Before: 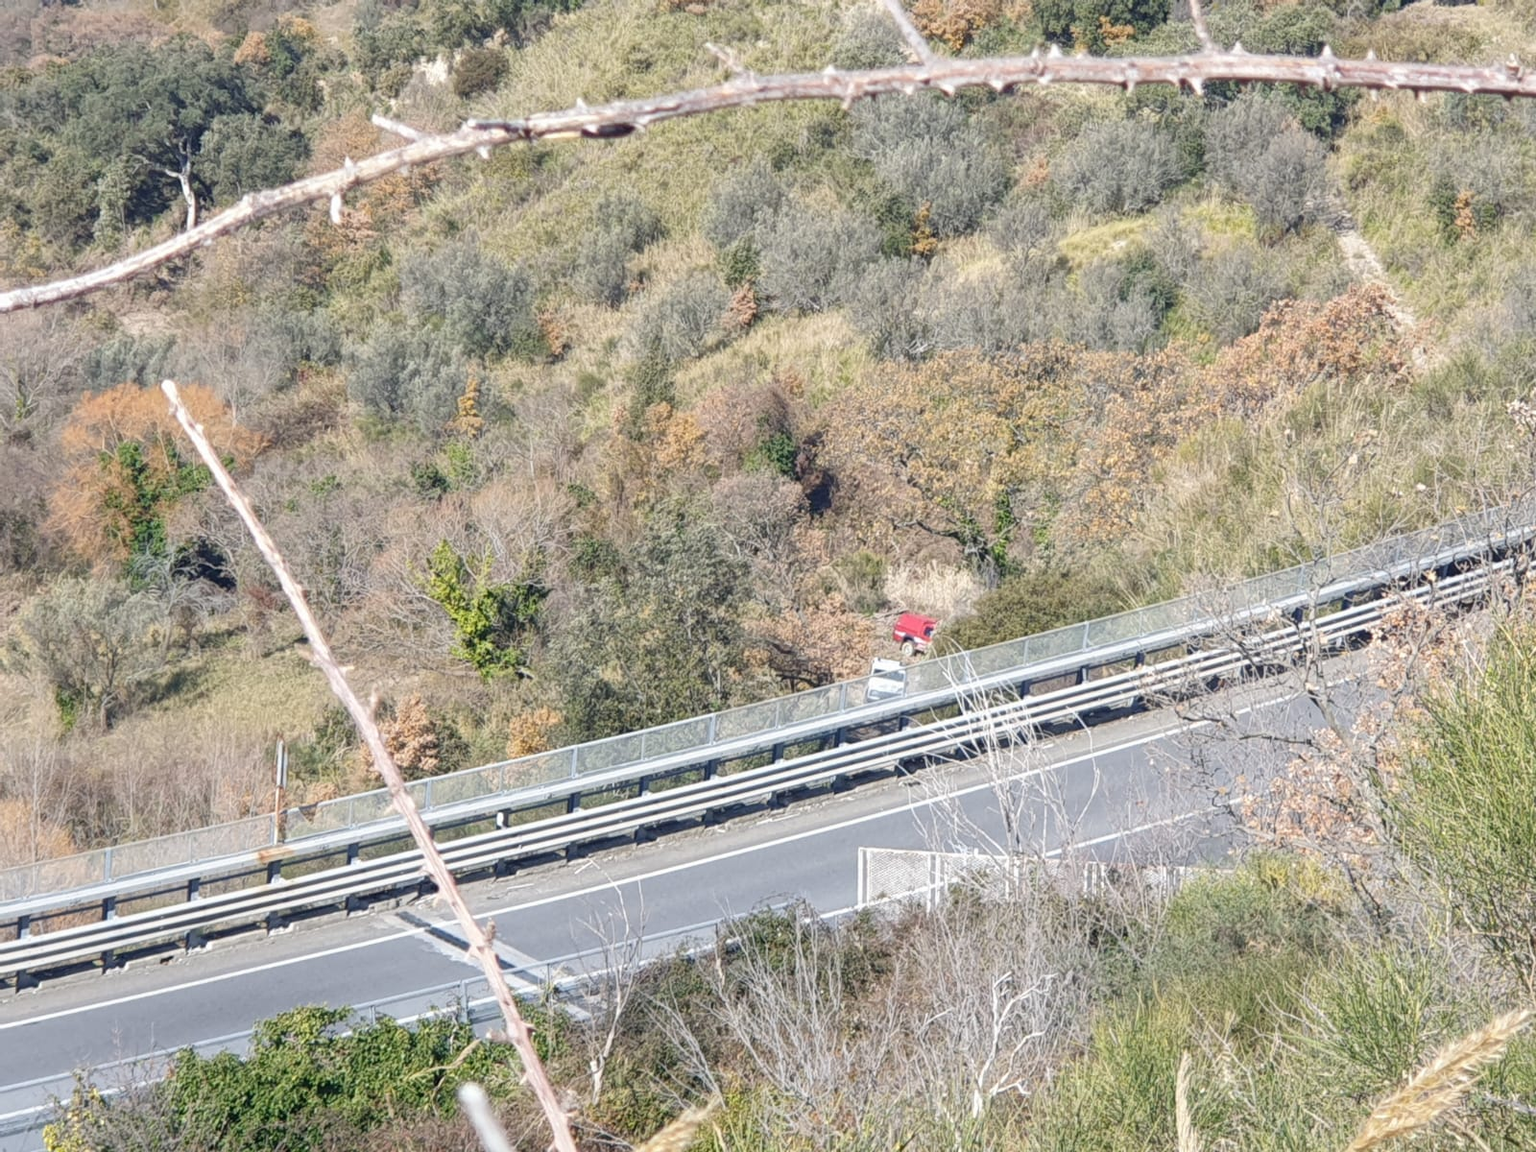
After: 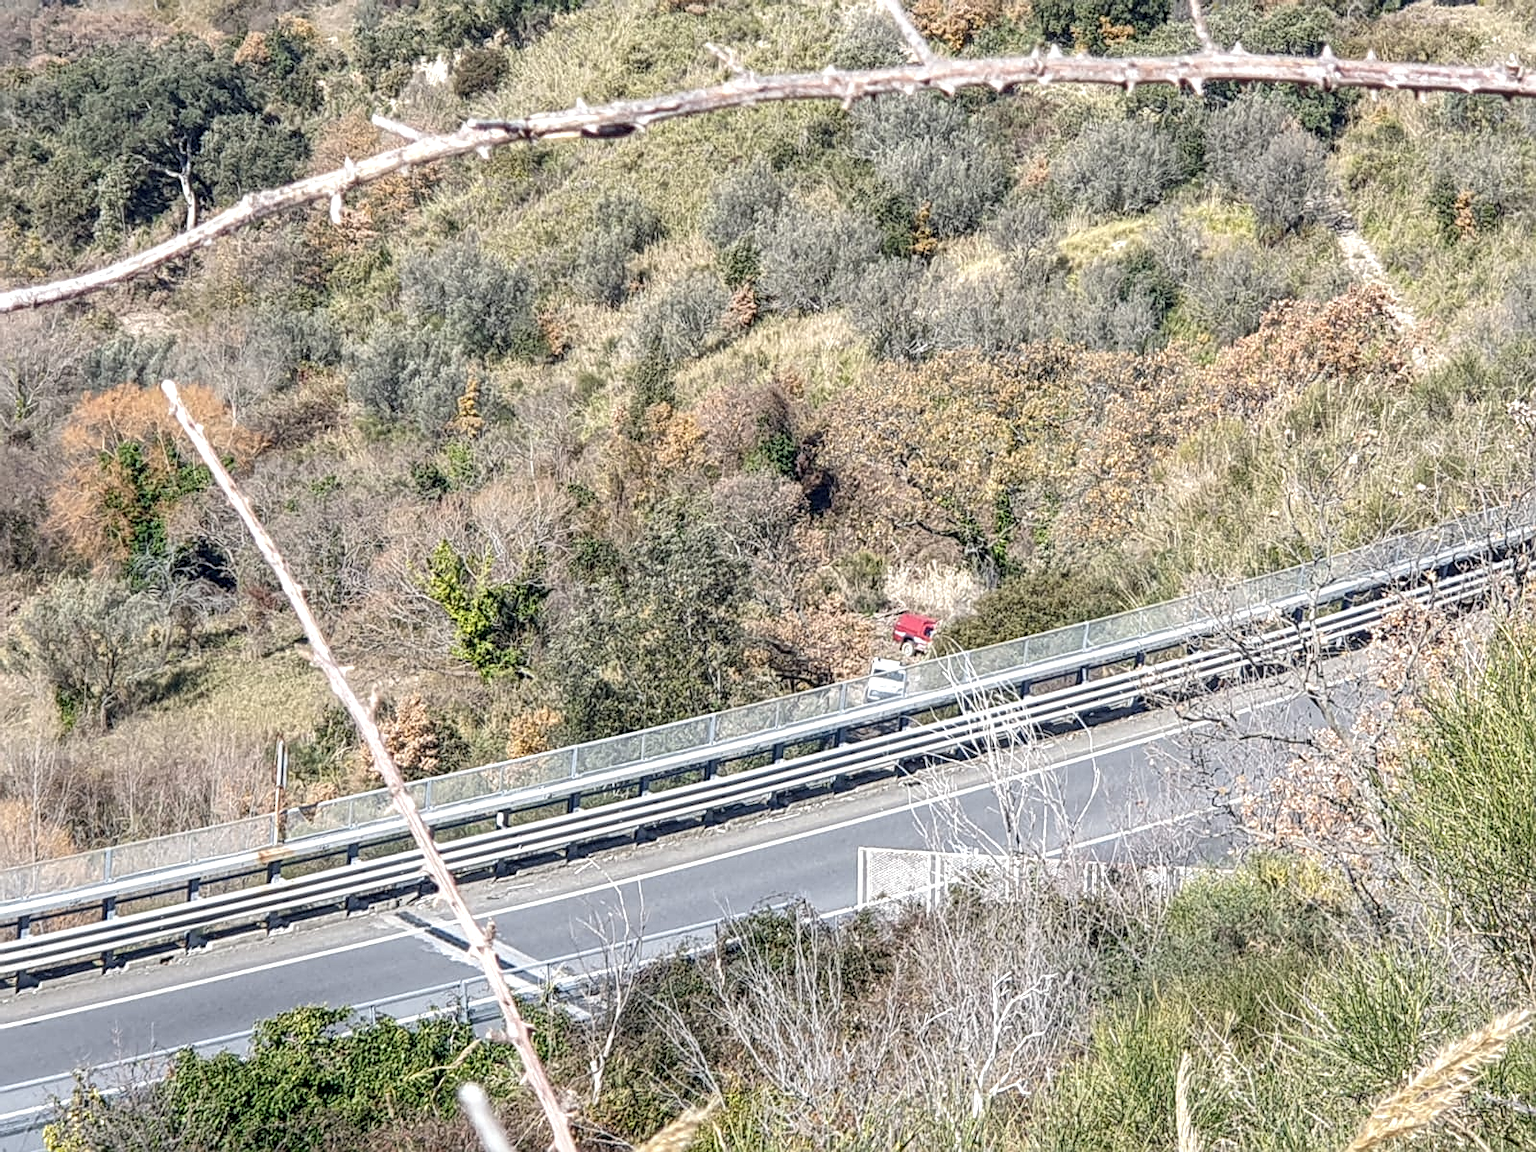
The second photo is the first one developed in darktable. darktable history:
local contrast: detail 150%
sharpen: on, module defaults
